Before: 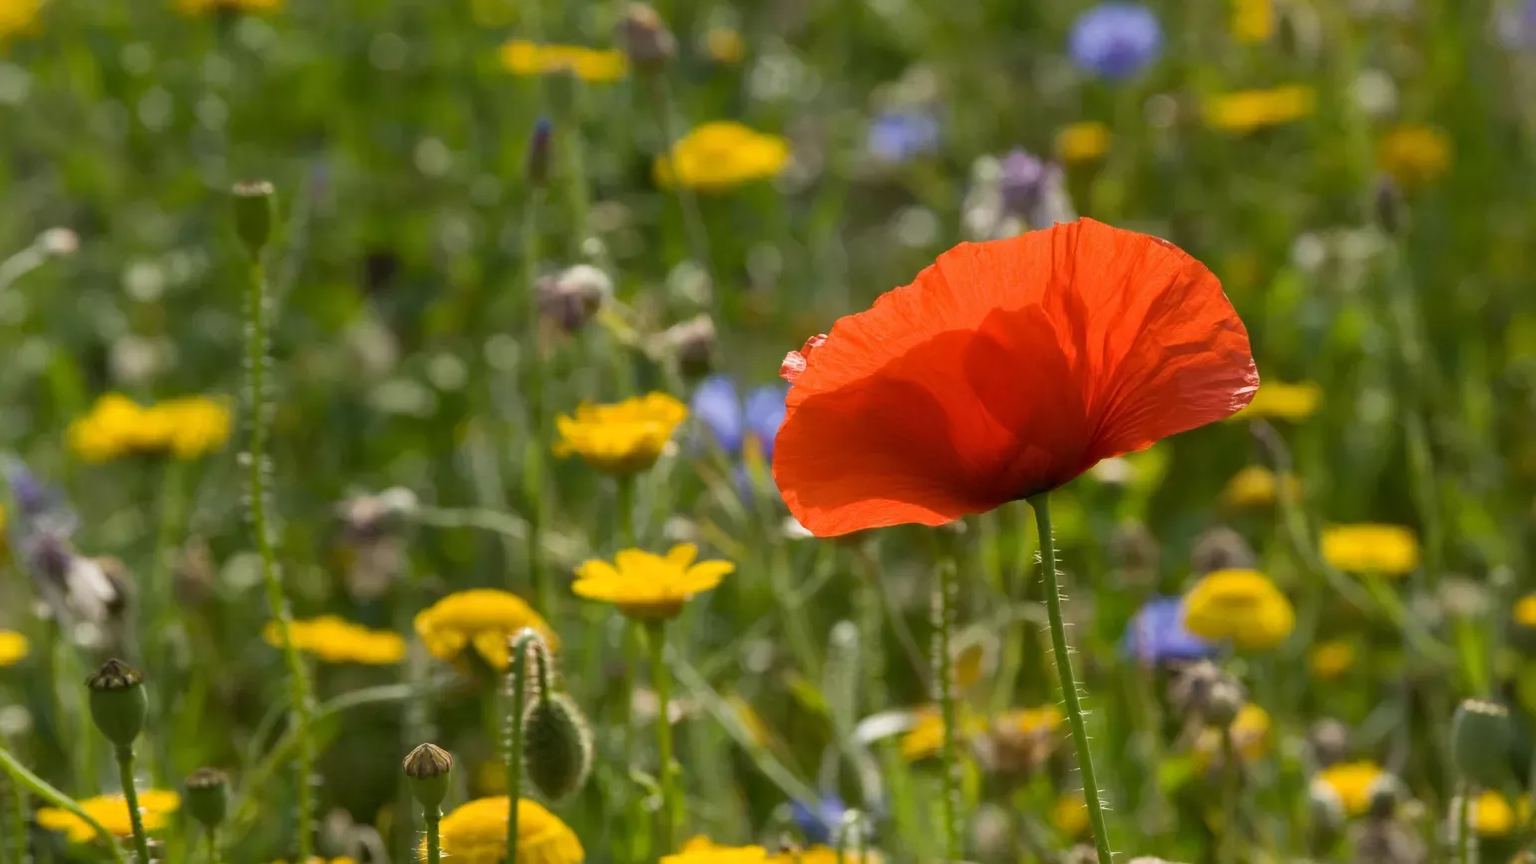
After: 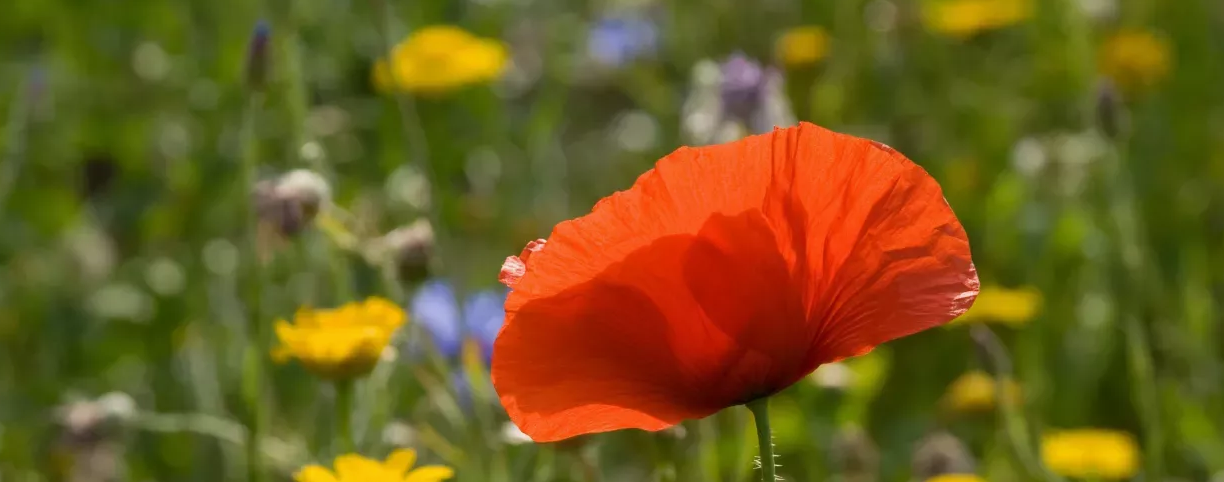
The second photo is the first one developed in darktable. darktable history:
exposure: exposure -0.05 EV
crop: left 18.38%, top 11.092%, right 2.134%, bottom 33.217%
